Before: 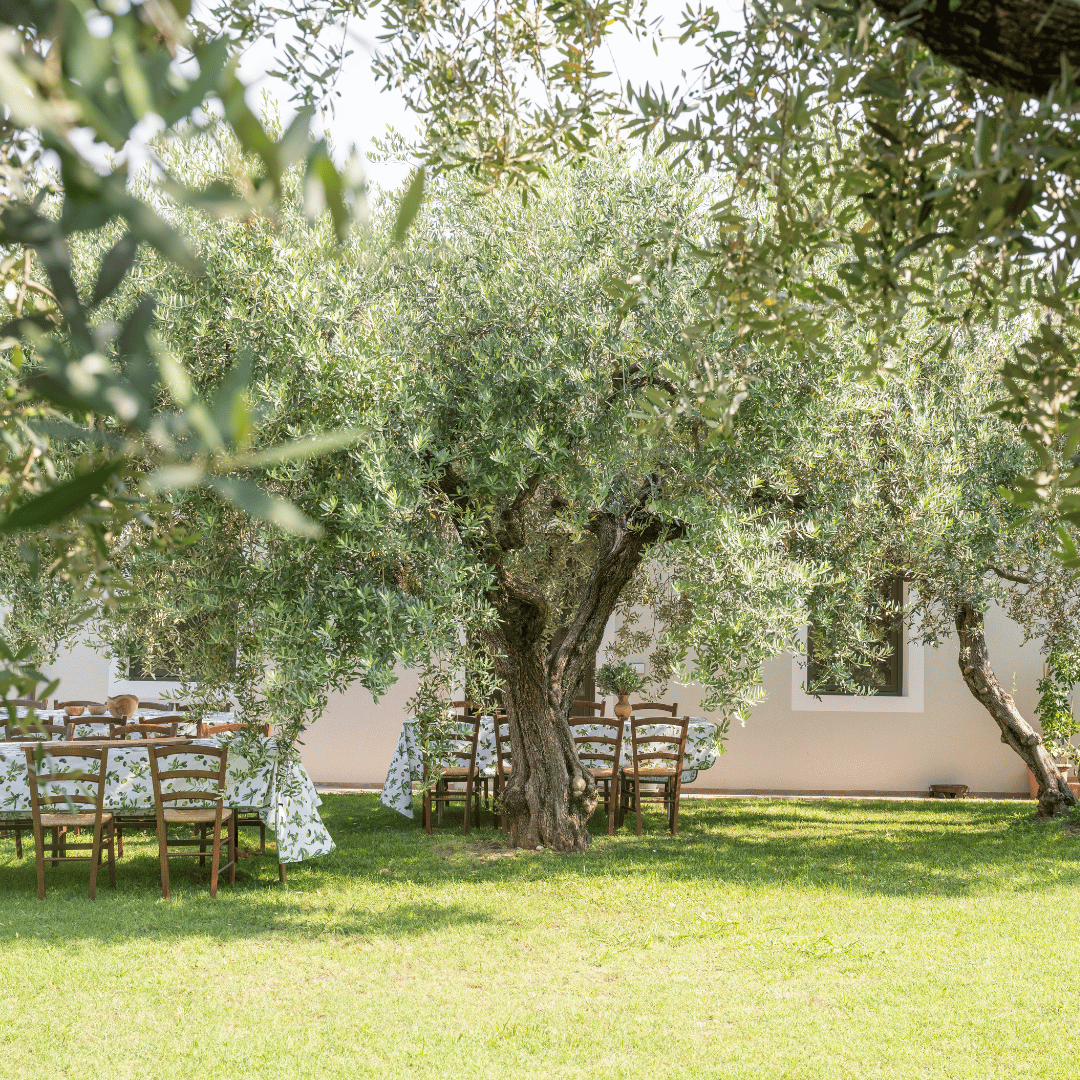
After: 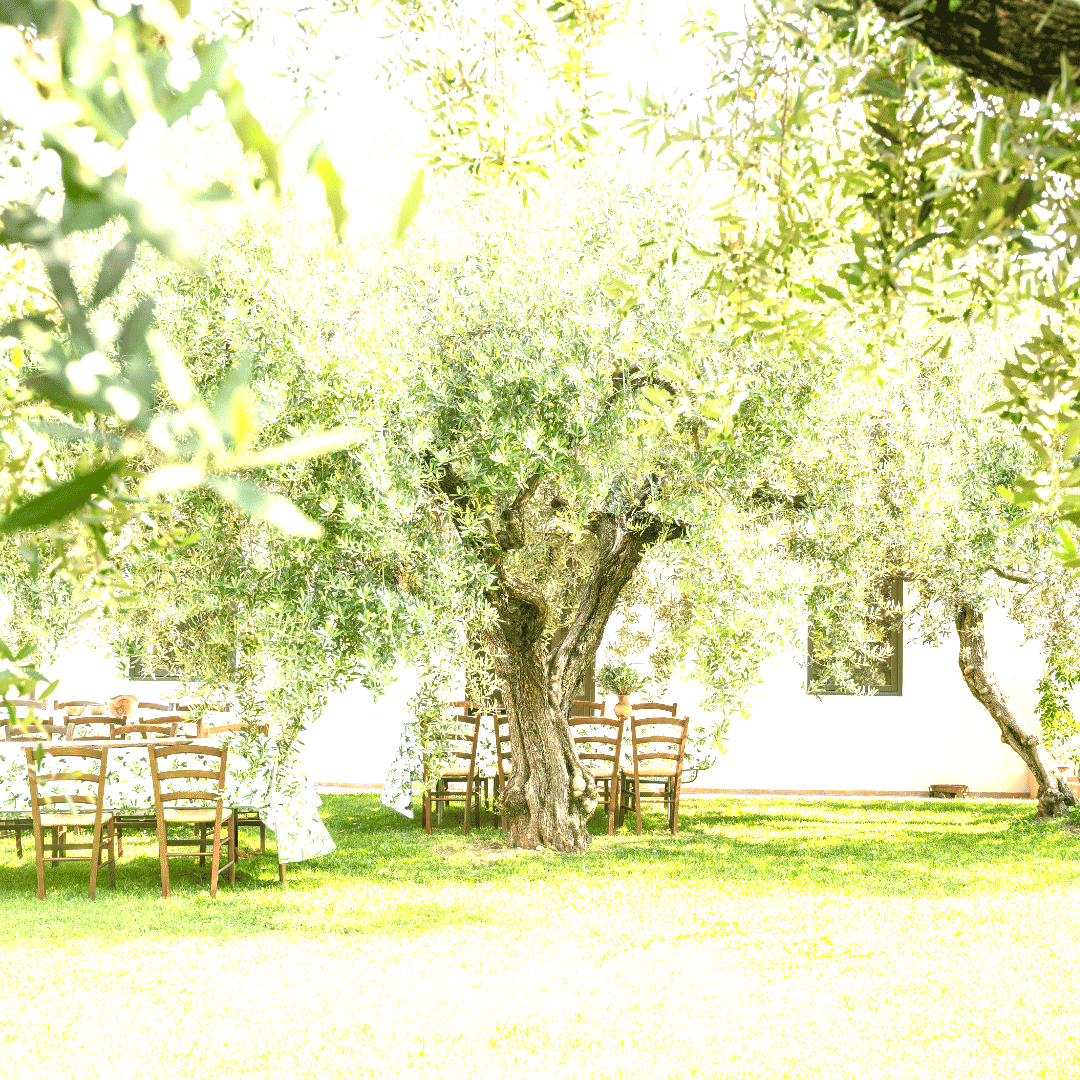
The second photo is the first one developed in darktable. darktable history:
exposure: black level correction 0, exposure 2 EV, compensate highlight preservation false
color balance rgb: shadows fall-off 101%, linear chroma grading › mid-tones 7.63%, perceptual saturation grading › mid-tones 11.68%, mask middle-gray fulcrum 22.45%, global vibrance 10.11%, saturation formula JzAzBz (2021)
color correction: highlights a* 4.02, highlights b* 4.98, shadows a* -7.55, shadows b* 4.98
